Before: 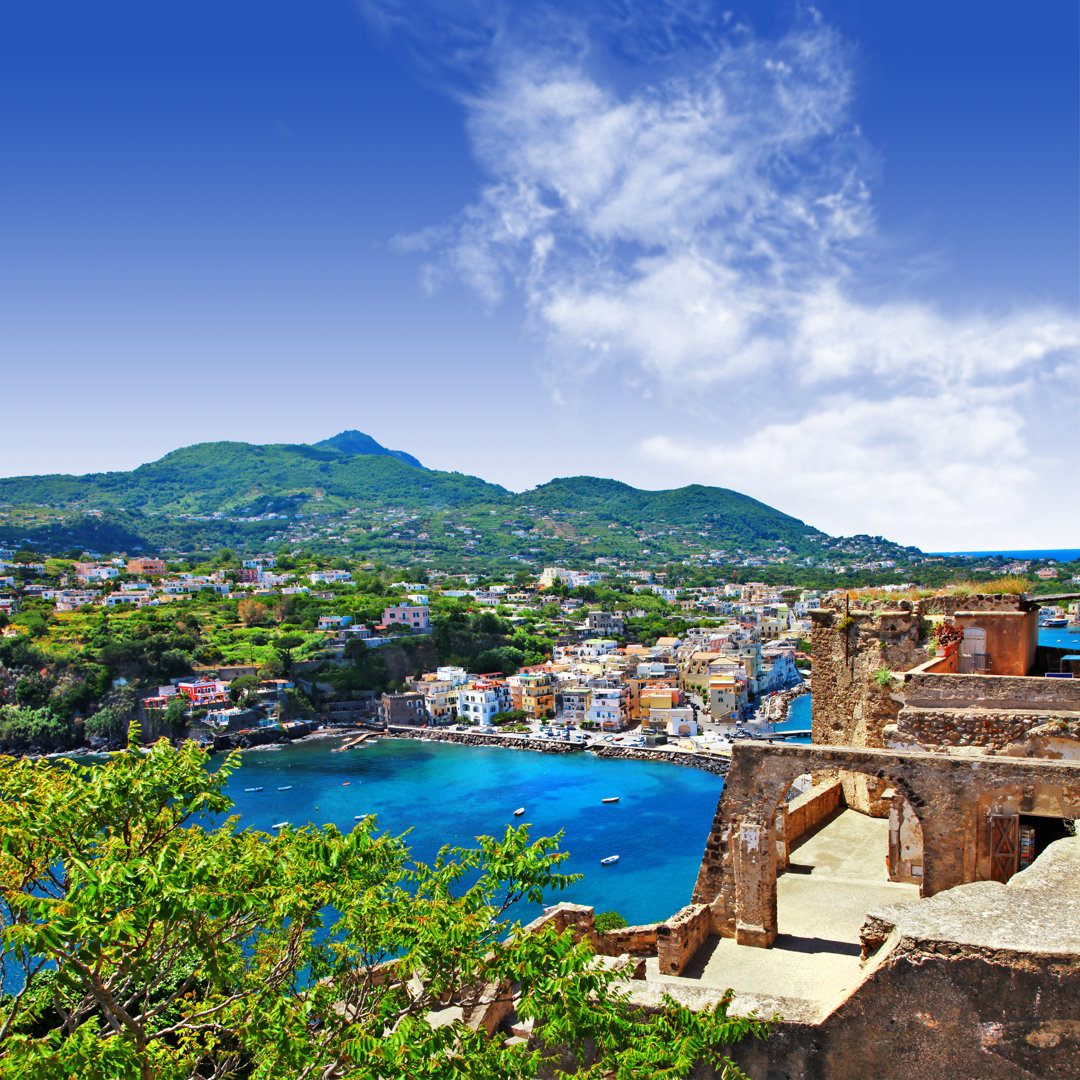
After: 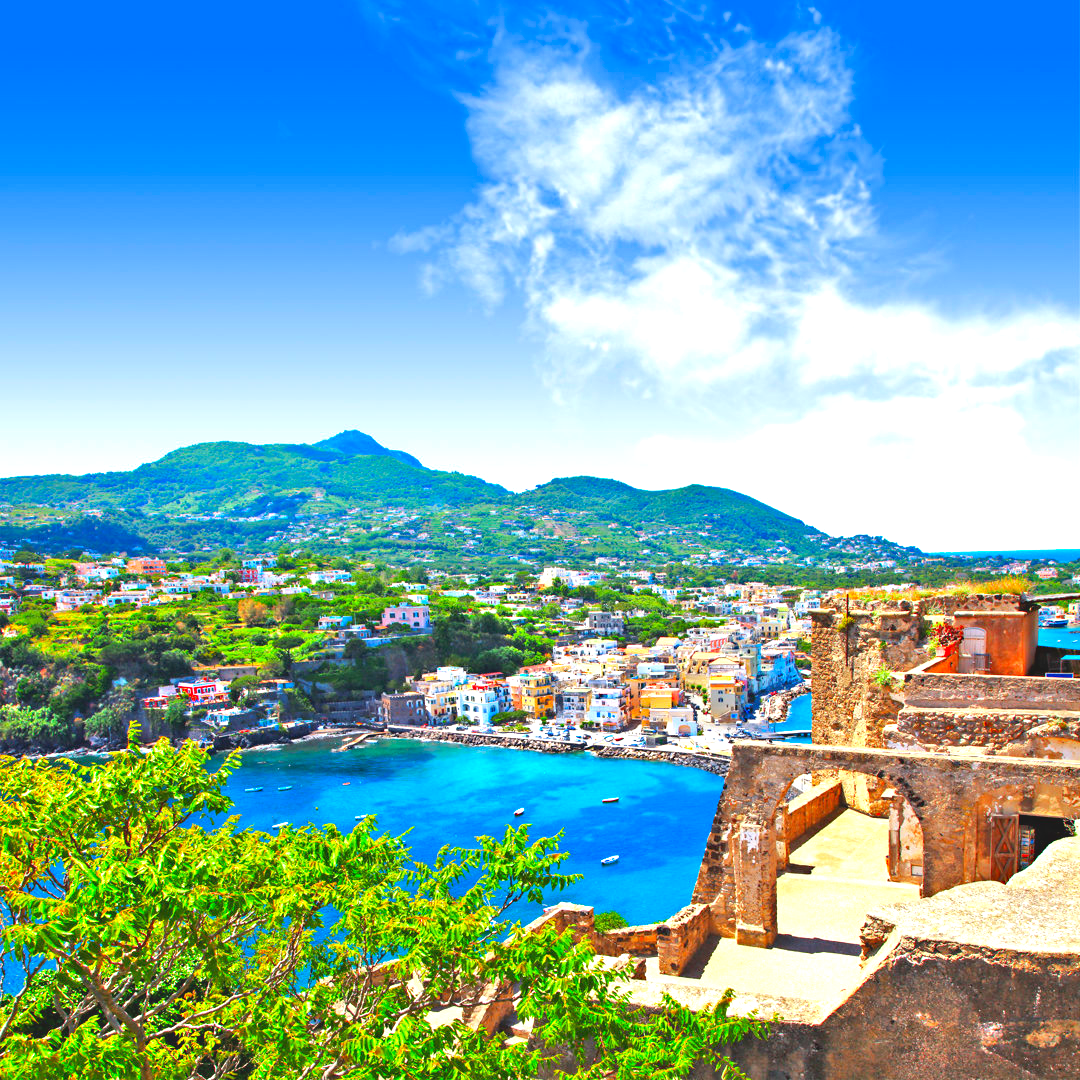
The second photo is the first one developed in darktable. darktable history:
contrast brightness saturation: contrast -0.196, saturation 0.19
haze removal: adaptive false
exposure: black level correction 0, exposure 1.199 EV, compensate exposure bias true, compensate highlight preservation false
